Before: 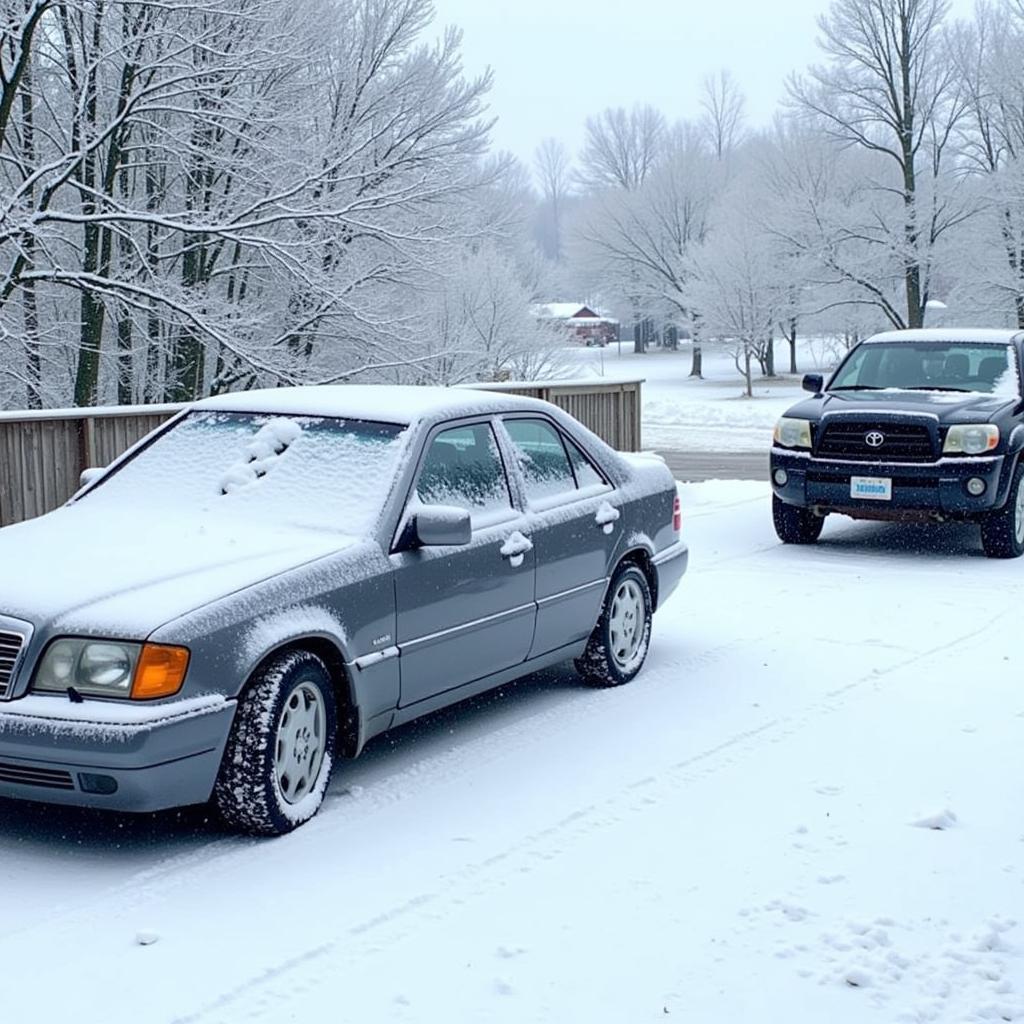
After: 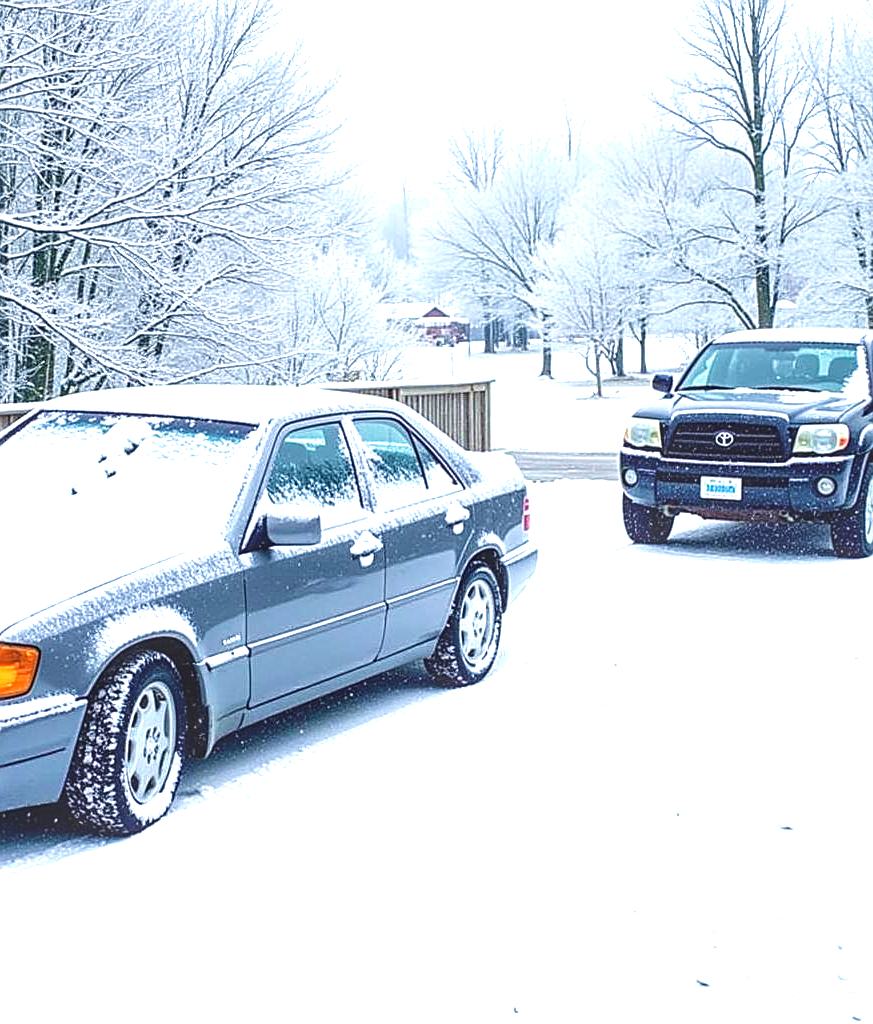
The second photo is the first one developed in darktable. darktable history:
crop and rotate: left 14.693%
local contrast: highlights 63%, detail 143%, midtone range 0.433
sharpen: on, module defaults
exposure: black level correction -0.006, exposure 1 EV, compensate highlight preservation false
contrast brightness saturation: saturation 0.129
velvia: on, module defaults
